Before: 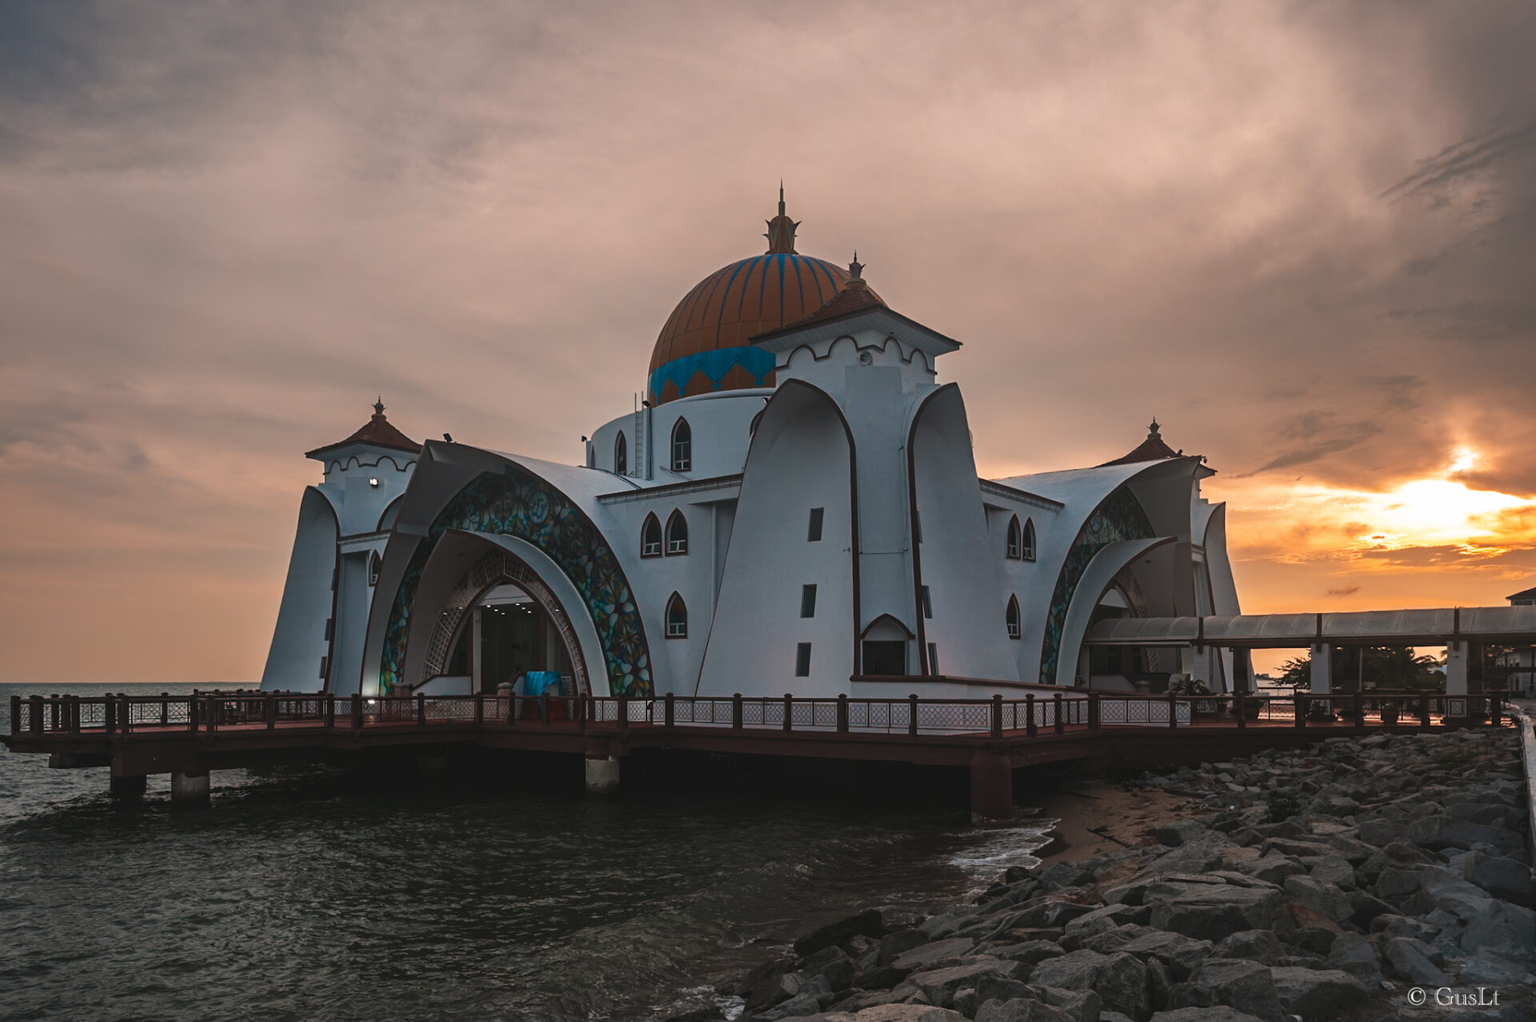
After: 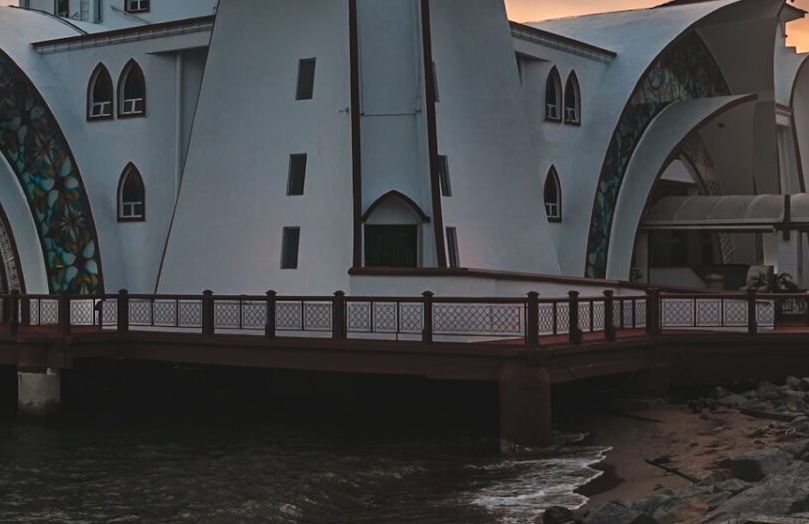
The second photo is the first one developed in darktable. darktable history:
shadows and highlights: shadows 19.13, highlights -83.41, soften with gaussian
crop: left 37.221%, top 45.169%, right 20.63%, bottom 13.777%
